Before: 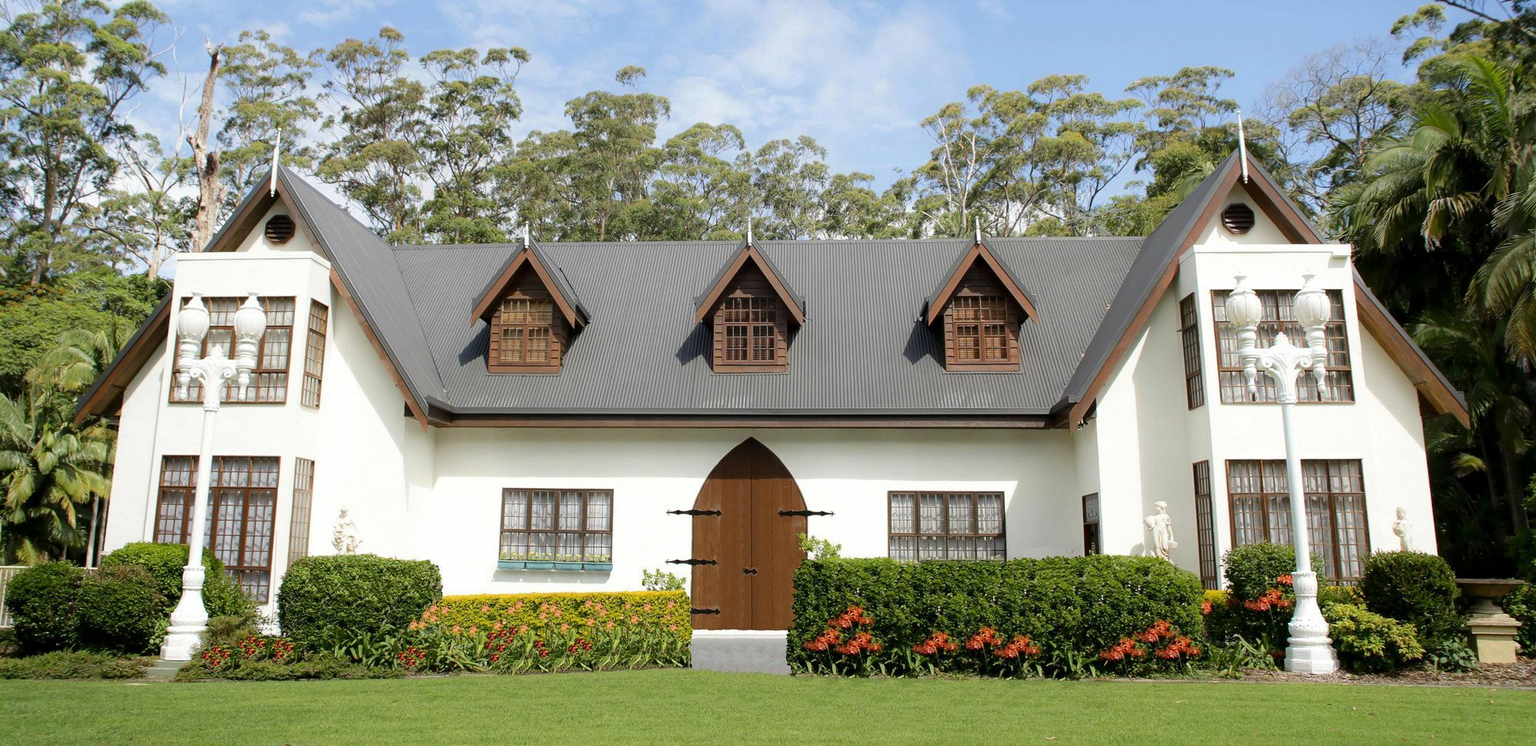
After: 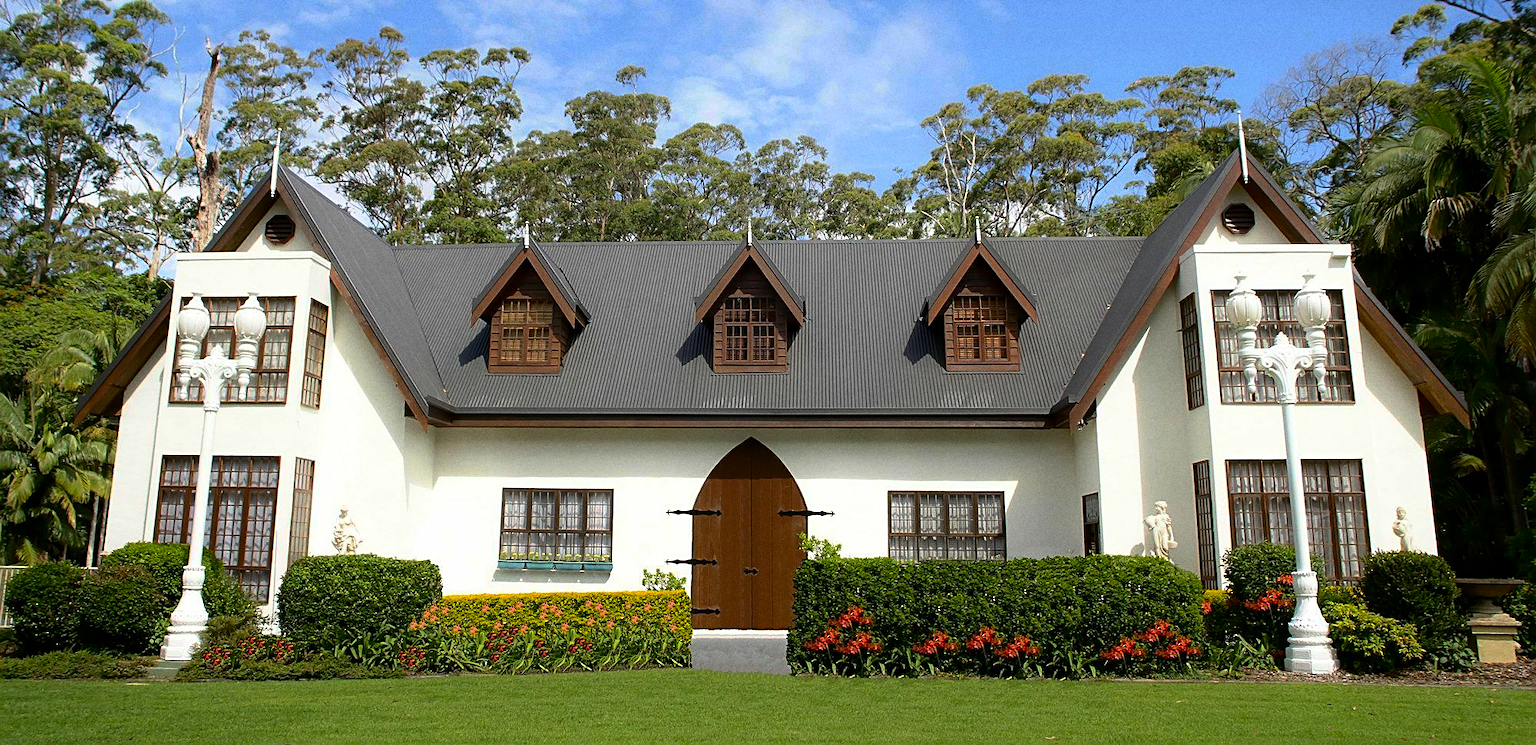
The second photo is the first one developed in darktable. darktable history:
sharpen: on, module defaults
grain: coarseness 0.09 ISO
contrast brightness saturation: contrast 0.16, saturation 0.32
base curve: curves: ch0 [(0, 0) (0.595, 0.418) (1, 1)], preserve colors none
